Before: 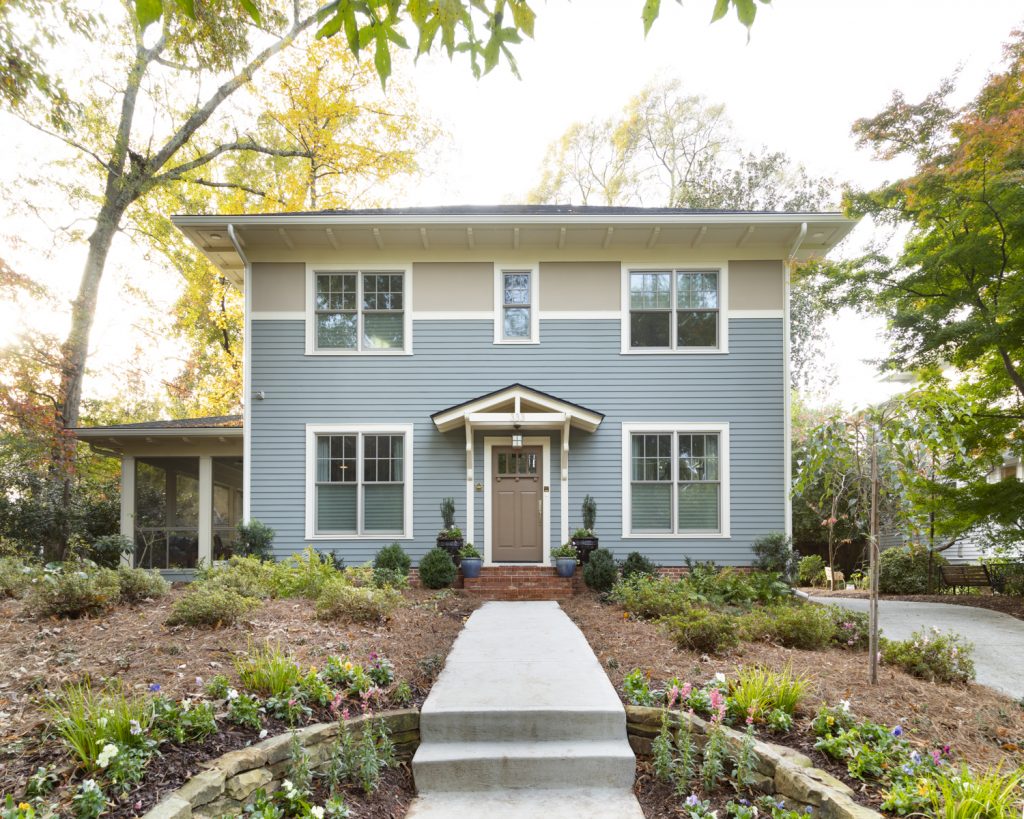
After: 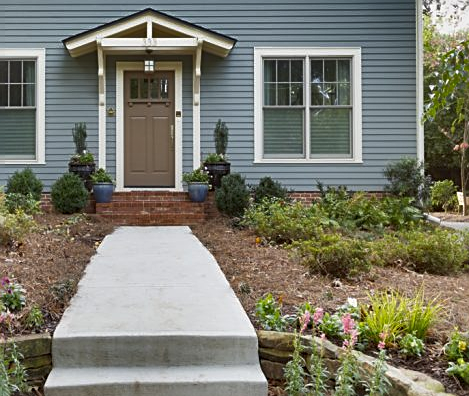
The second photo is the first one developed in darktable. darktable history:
crop: left 35.976%, top 45.819%, right 18.162%, bottom 5.807%
sharpen: on, module defaults
shadows and highlights: radius 123.98, shadows 100, white point adjustment -3, highlights -100, highlights color adjustment 89.84%, soften with gaussian
